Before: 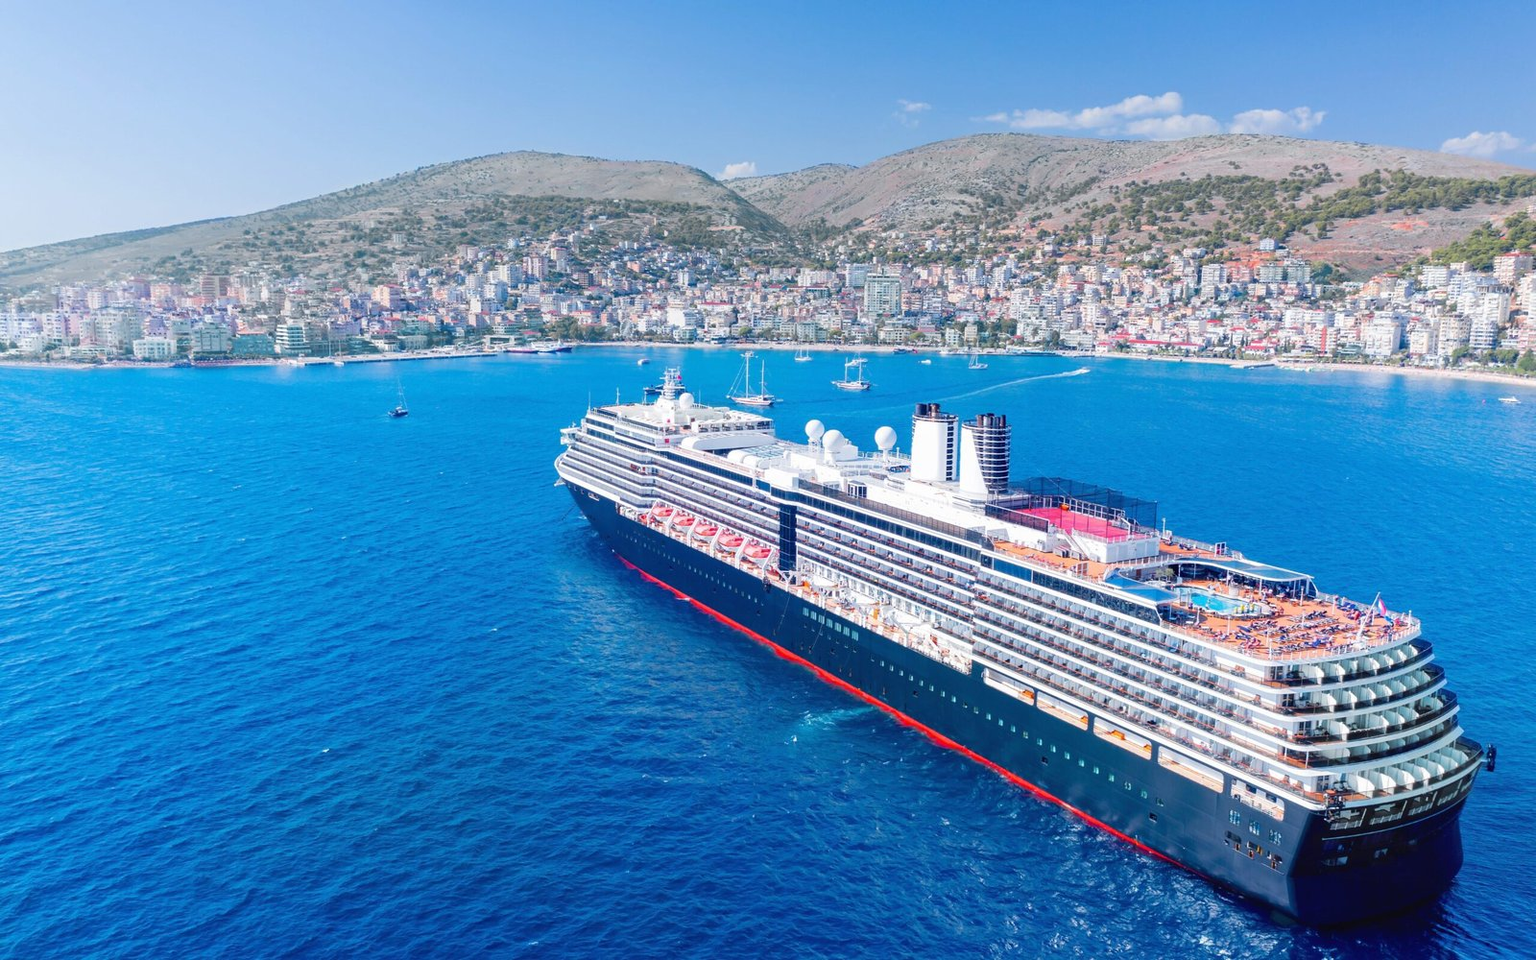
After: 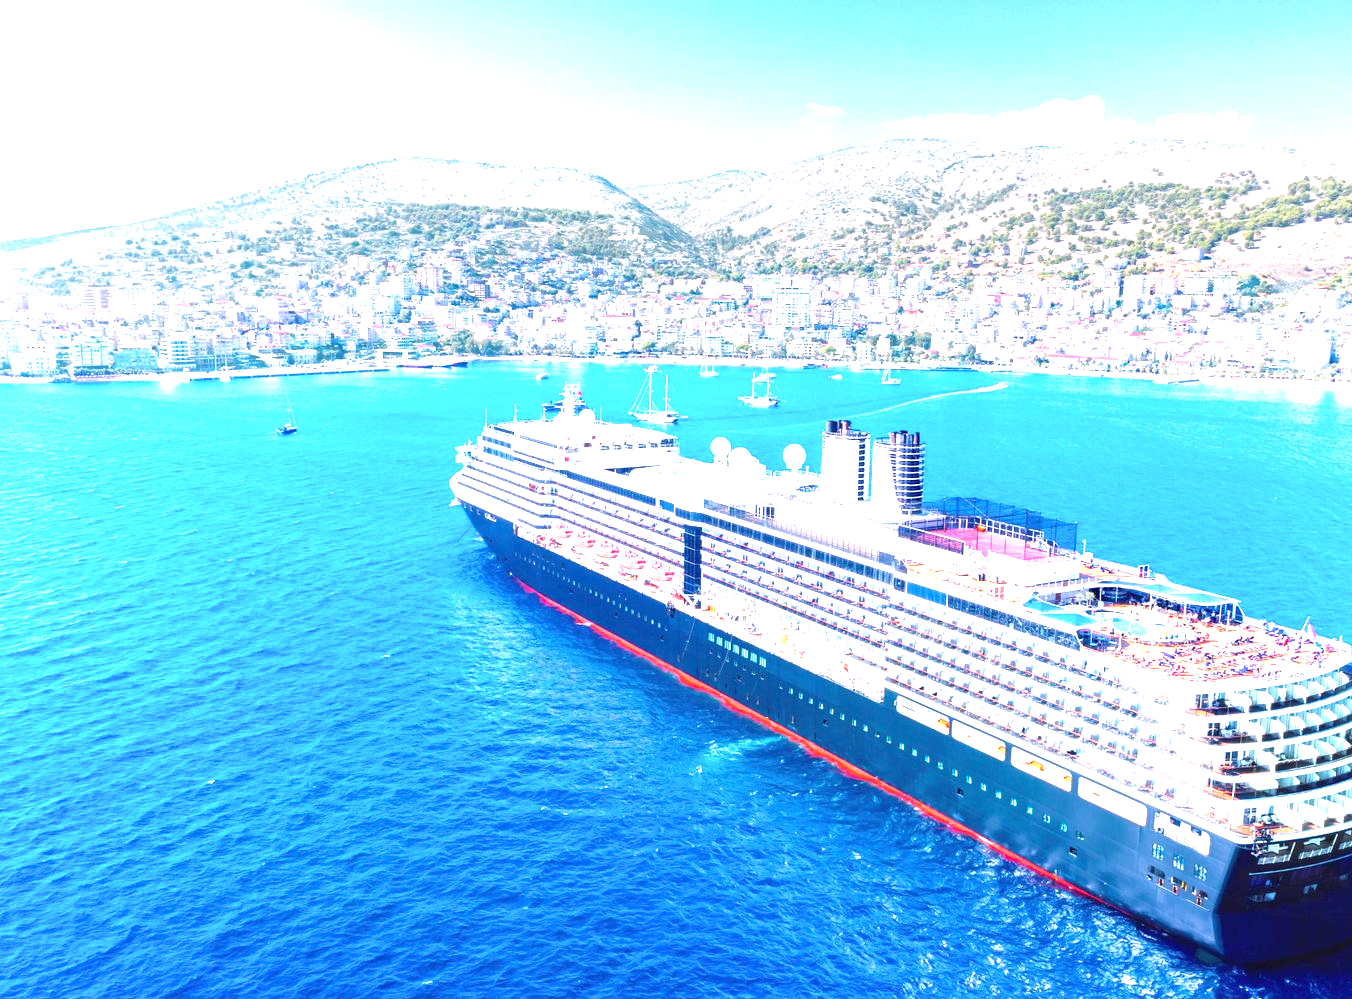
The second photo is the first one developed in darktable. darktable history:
crop: left 8.057%, right 7.389%
velvia: strength 36.94%
exposure: black level correction 0.001, exposure 1.653 EV, compensate exposure bias true, compensate highlight preservation false
